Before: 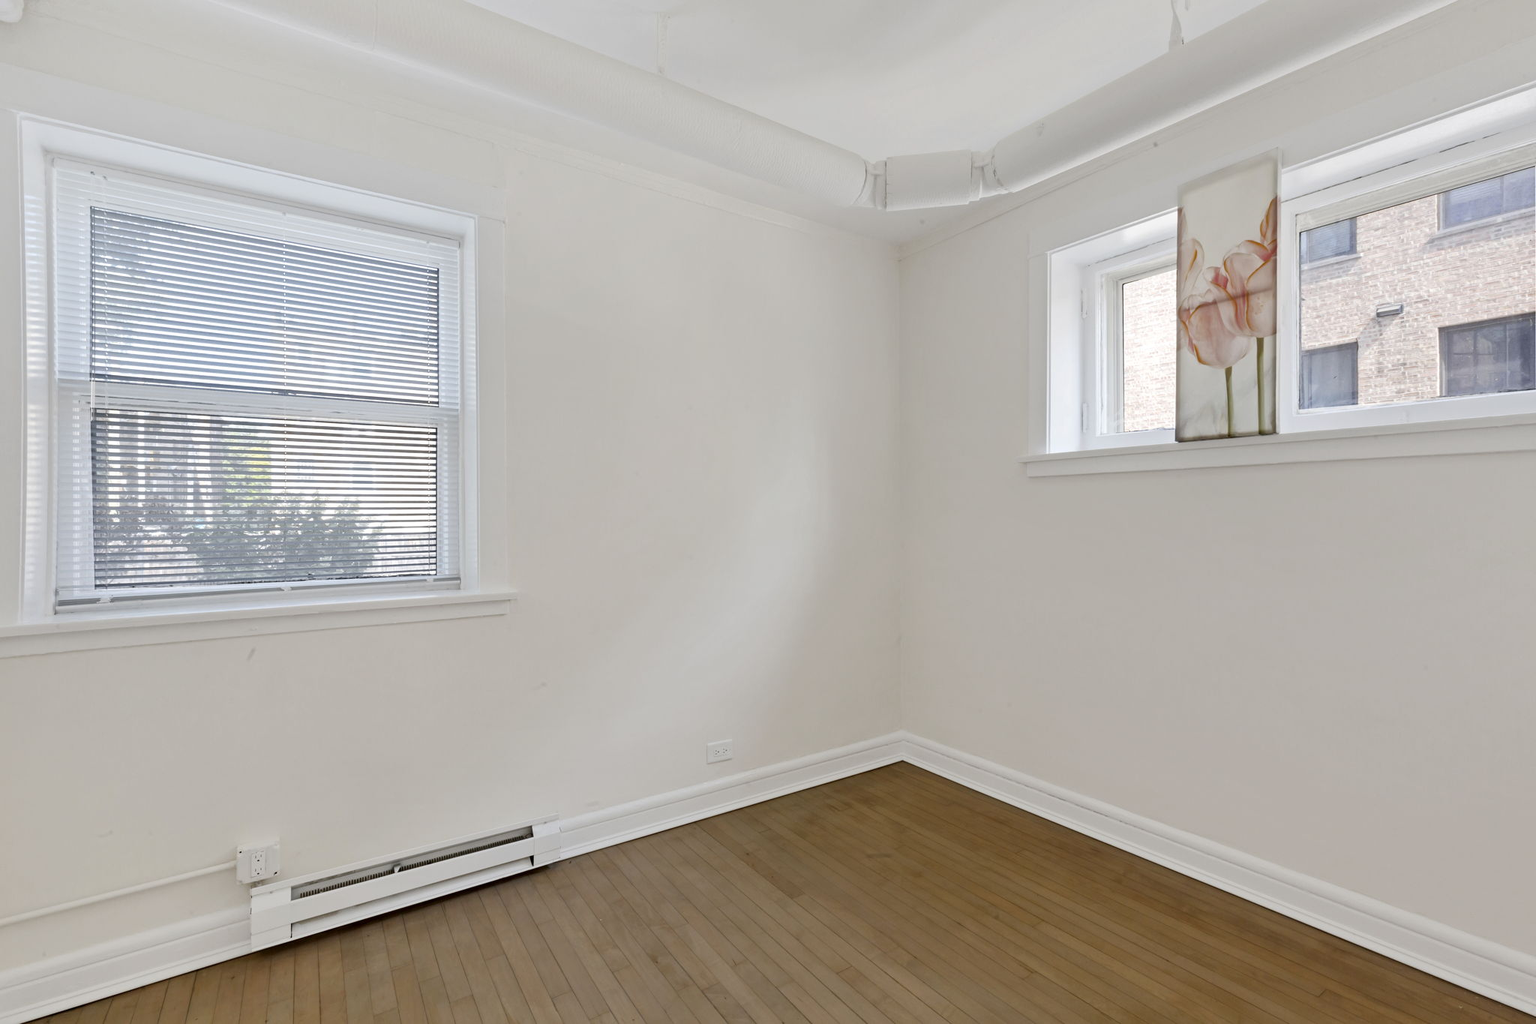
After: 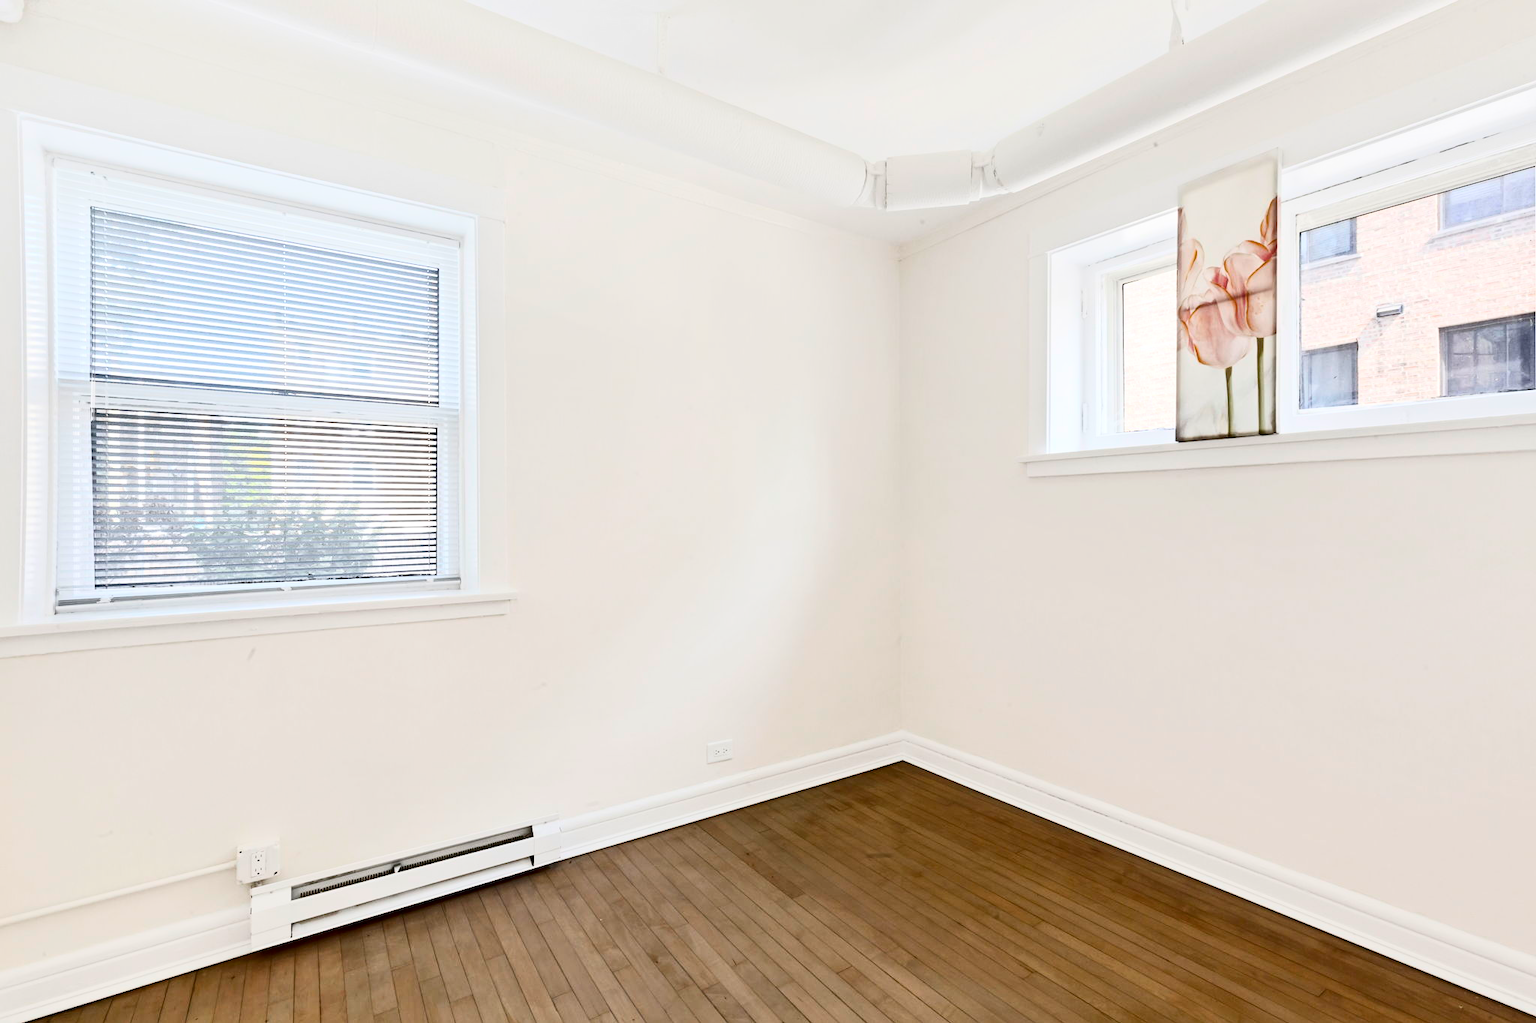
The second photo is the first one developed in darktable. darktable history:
contrast brightness saturation: contrast 0.405, brightness 0.11, saturation 0.207
